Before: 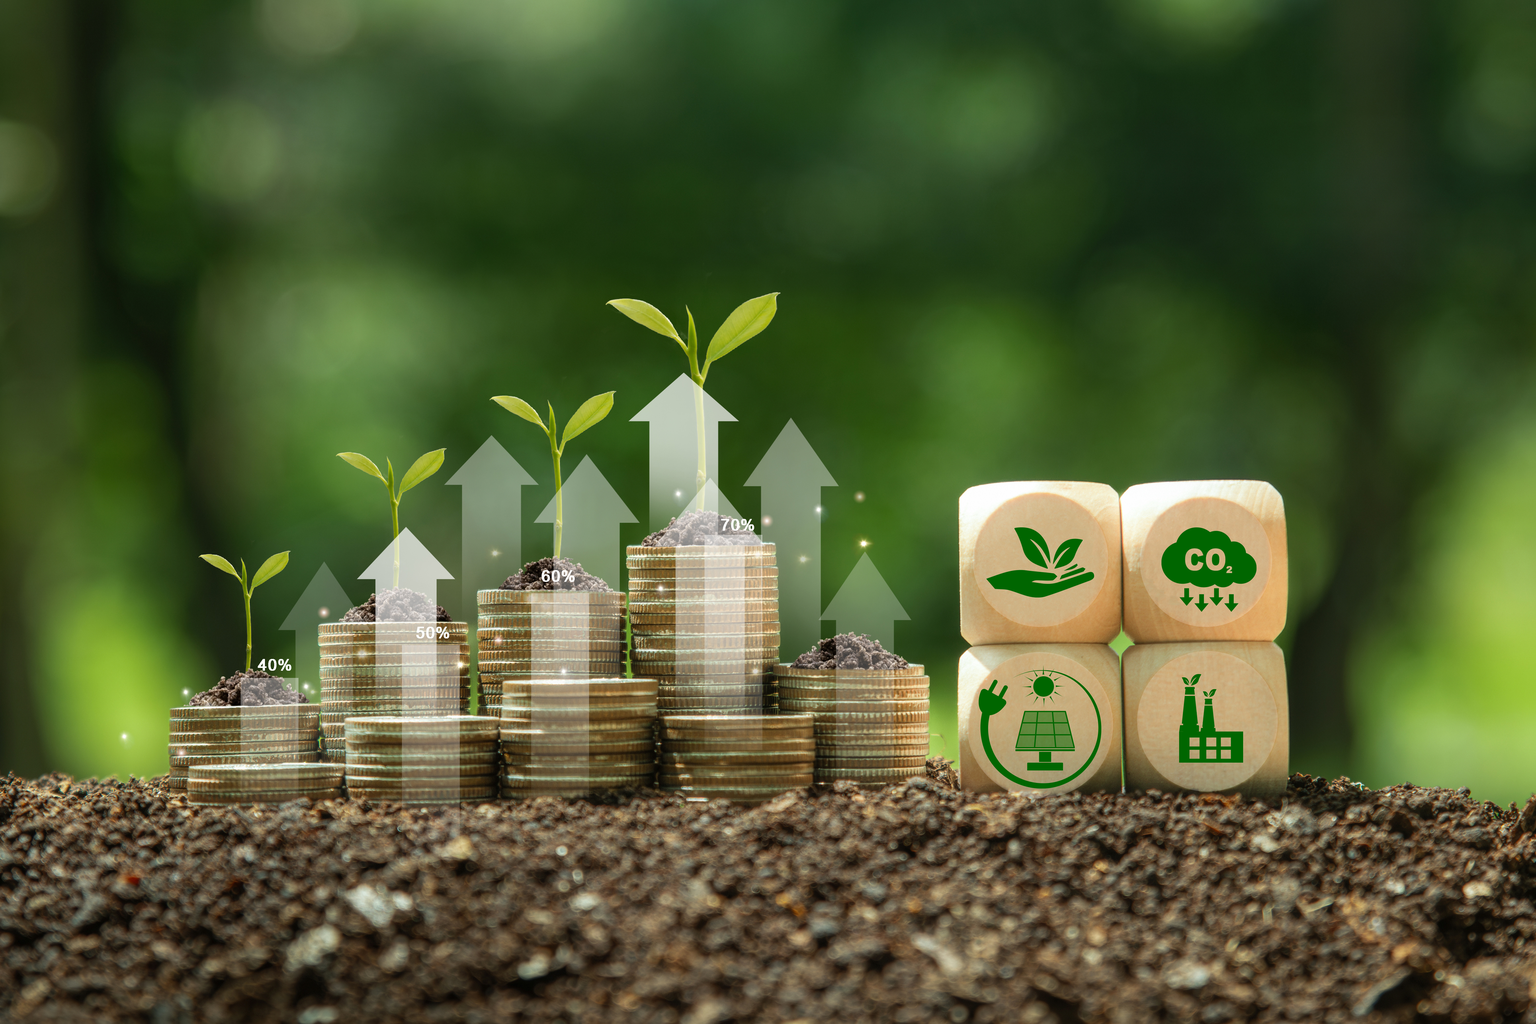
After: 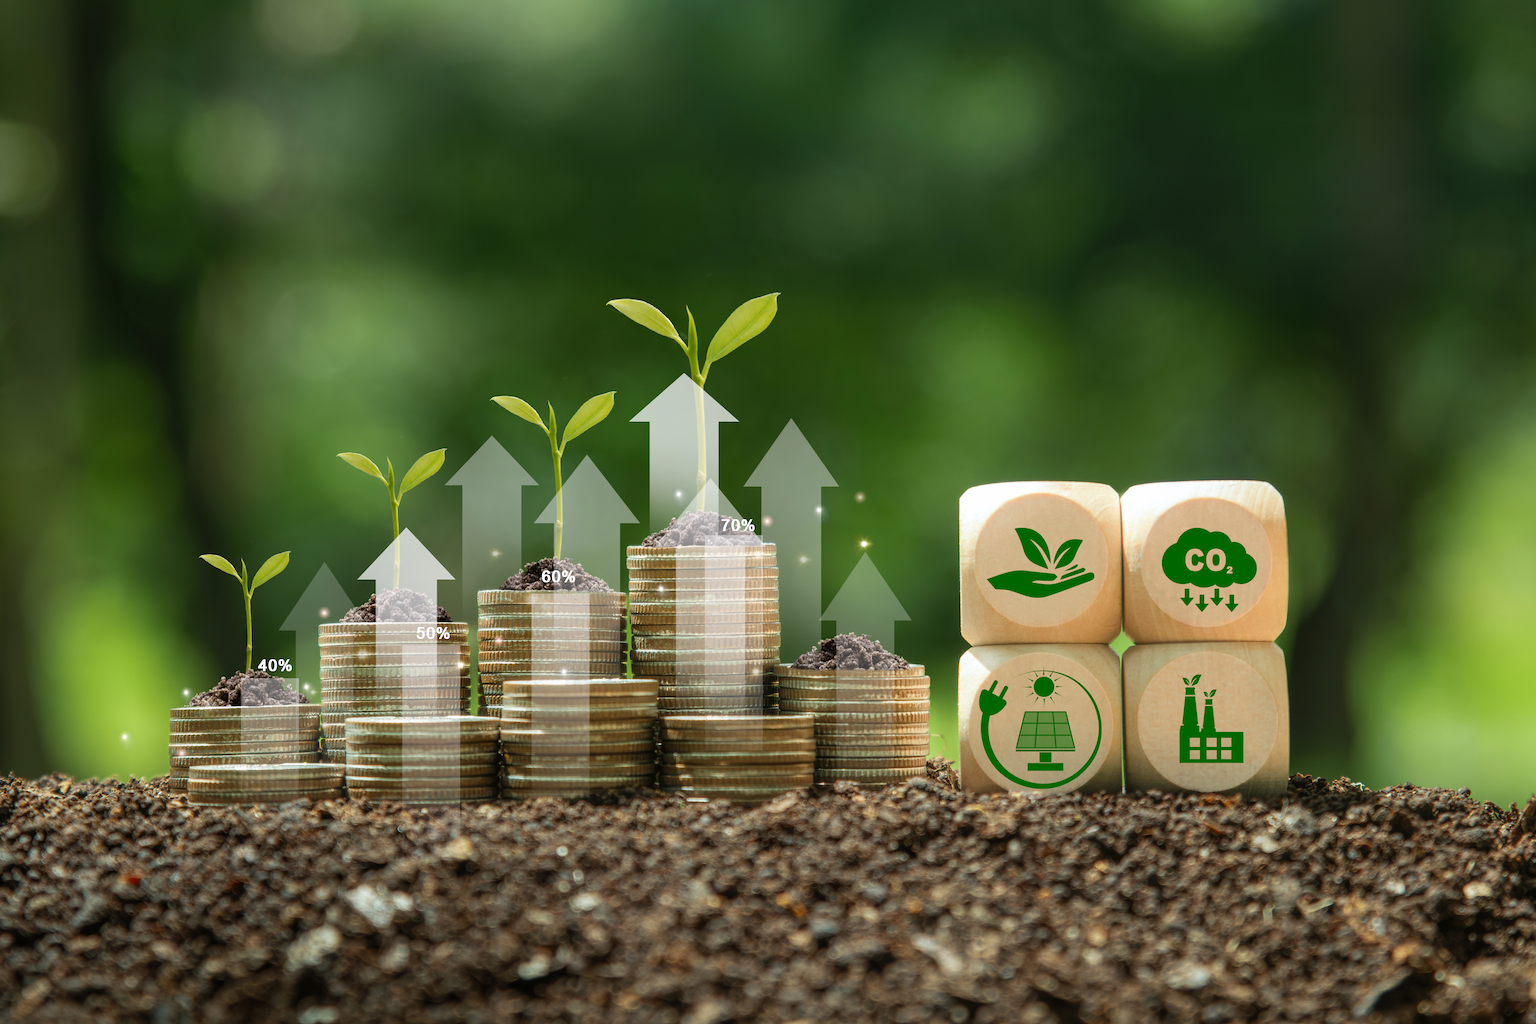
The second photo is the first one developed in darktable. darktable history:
white balance: red 1.004, blue 1.024
